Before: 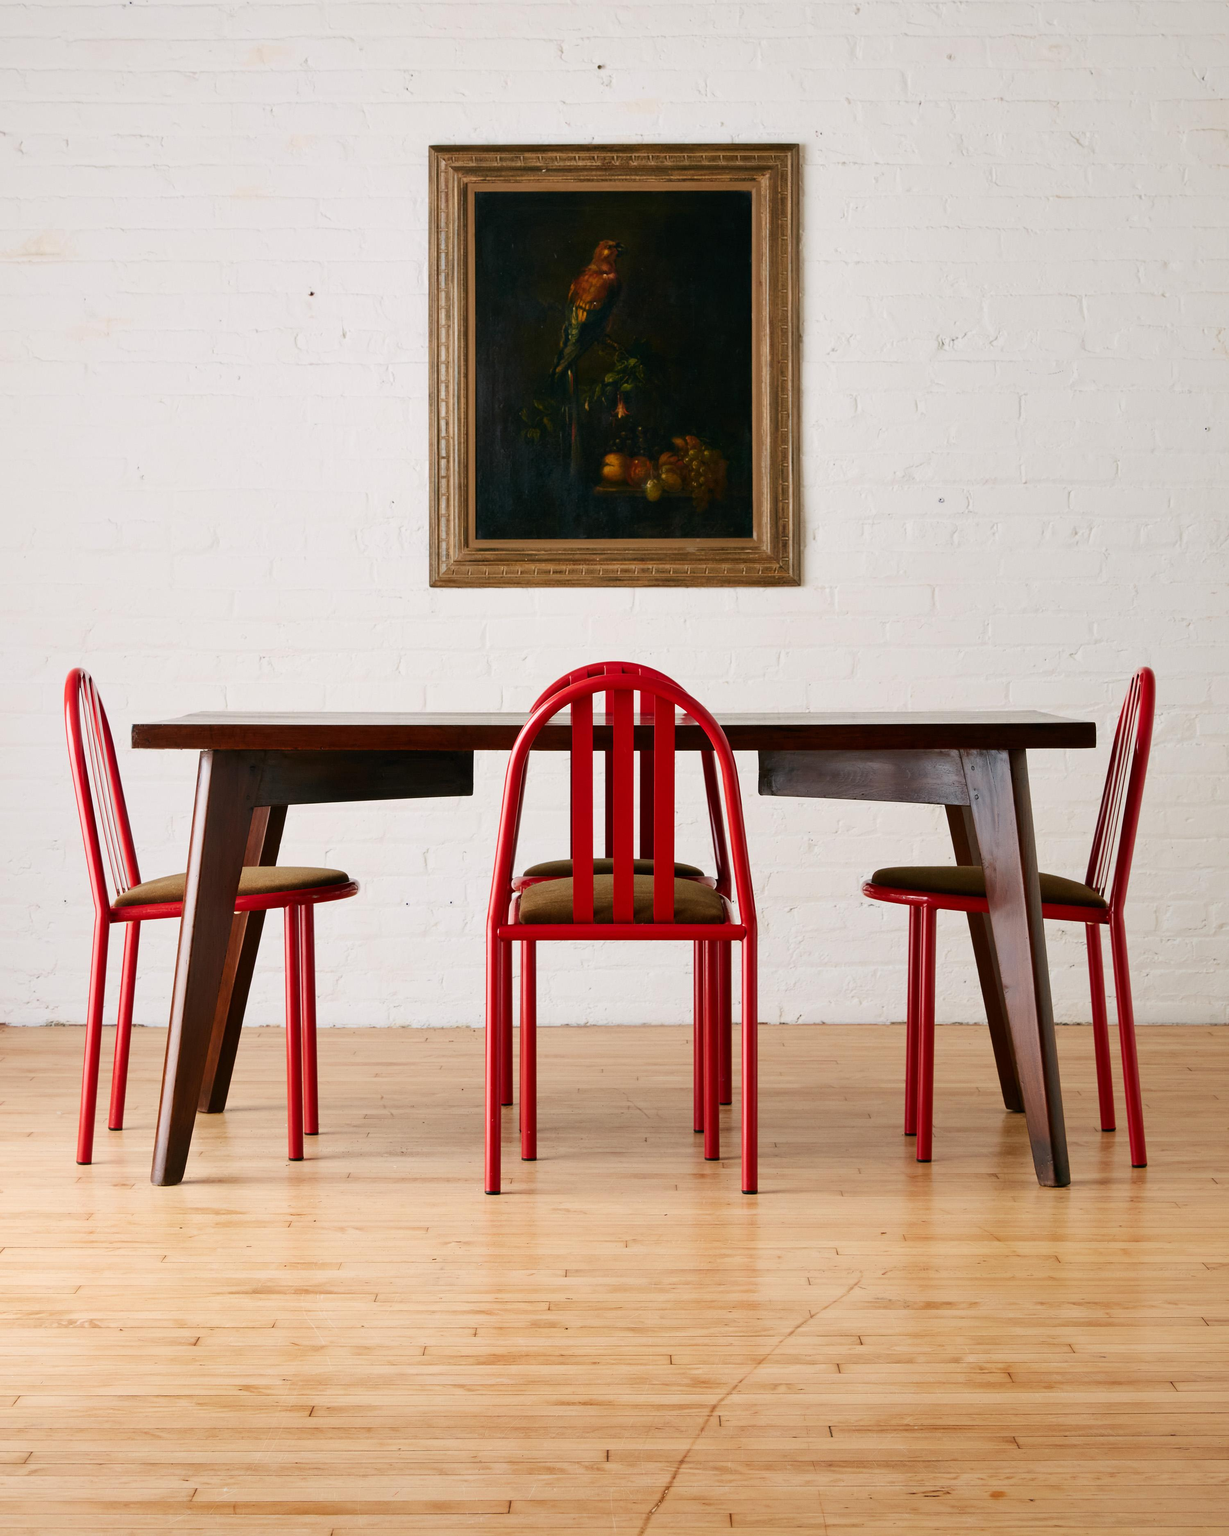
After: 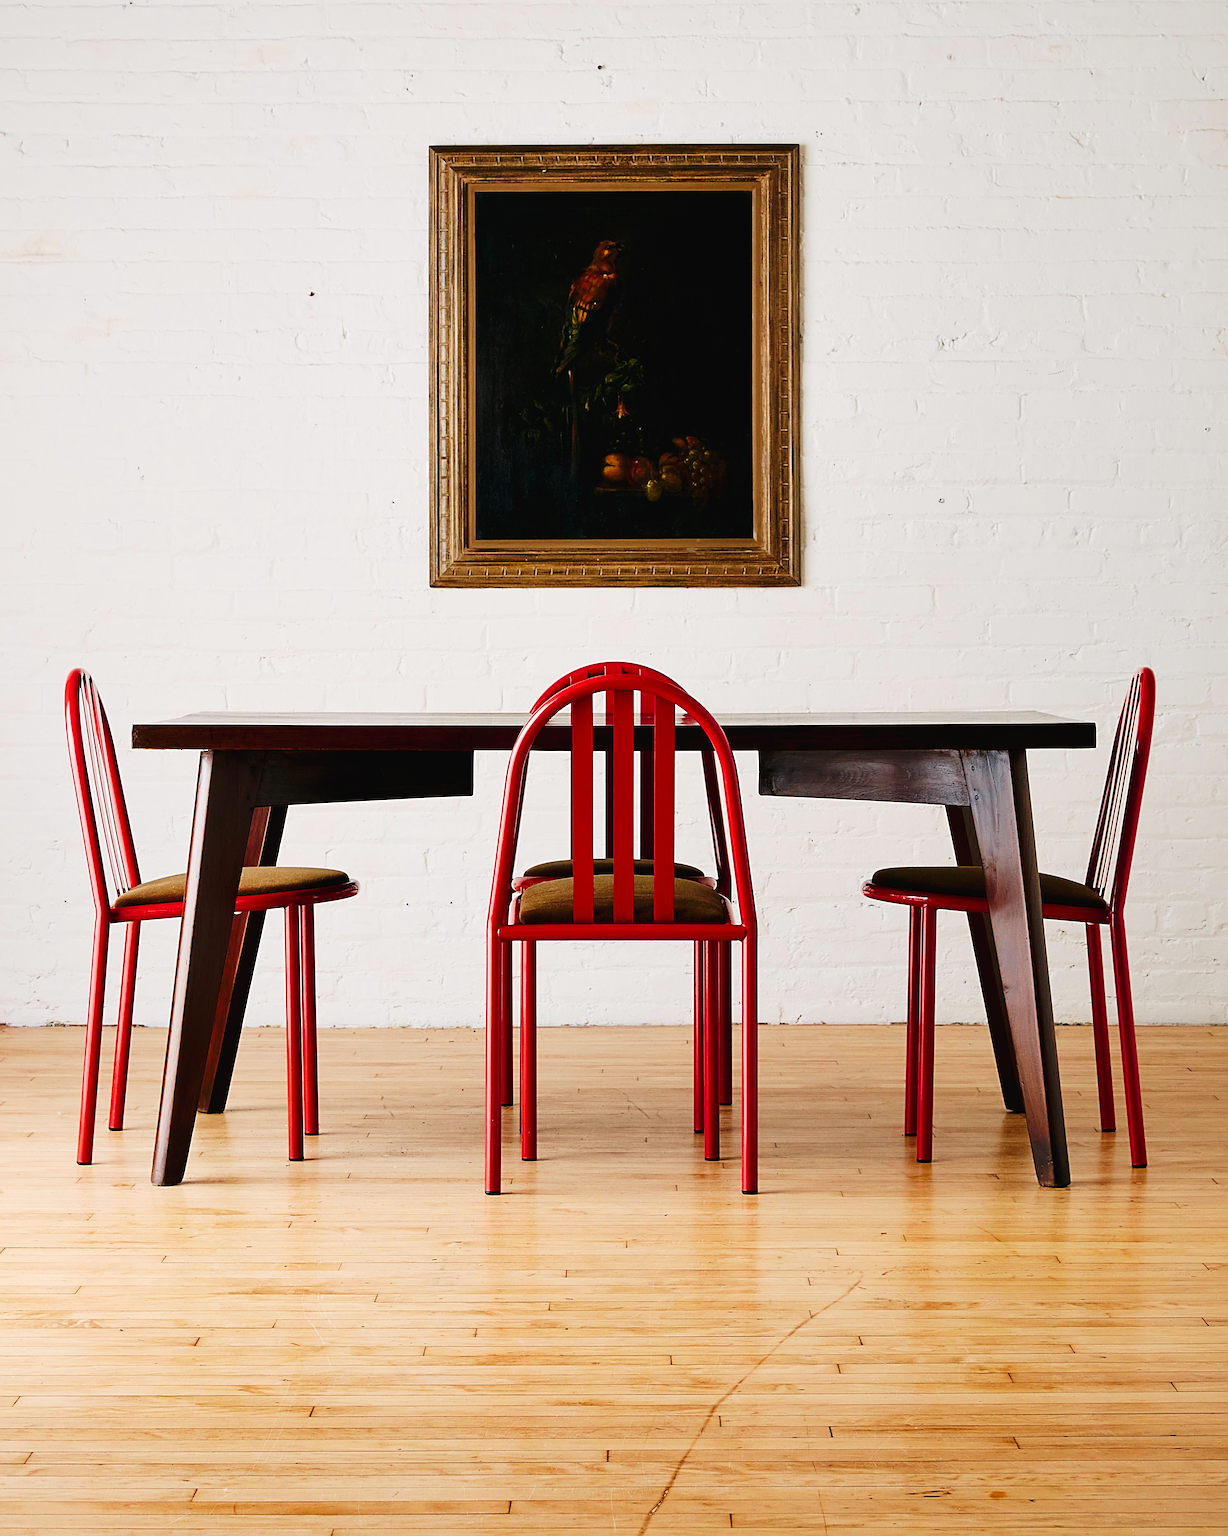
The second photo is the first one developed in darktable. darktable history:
sharpen: radius 3.025, amount 0.757
tone curve: curves: ch0 [(0, 0) (0.003, 0.02) (0.011, 0.021) (0.025, 0.022) (0.044, 0.023) (0.069, 0.026) (0.1, 0.04) (0.136, 0.06) (0.177, 0.092) (0.224, 0.127) (0.277, 0.176) (0.335, 0.258) (0.399, 0.349) (0.468, 0.444) (0.543, 0.546) (0.623, 0.649) (0.709, 0.754) (0.801, 0.842) (0.898, 0.922) (1, 1)], preserve colors none
